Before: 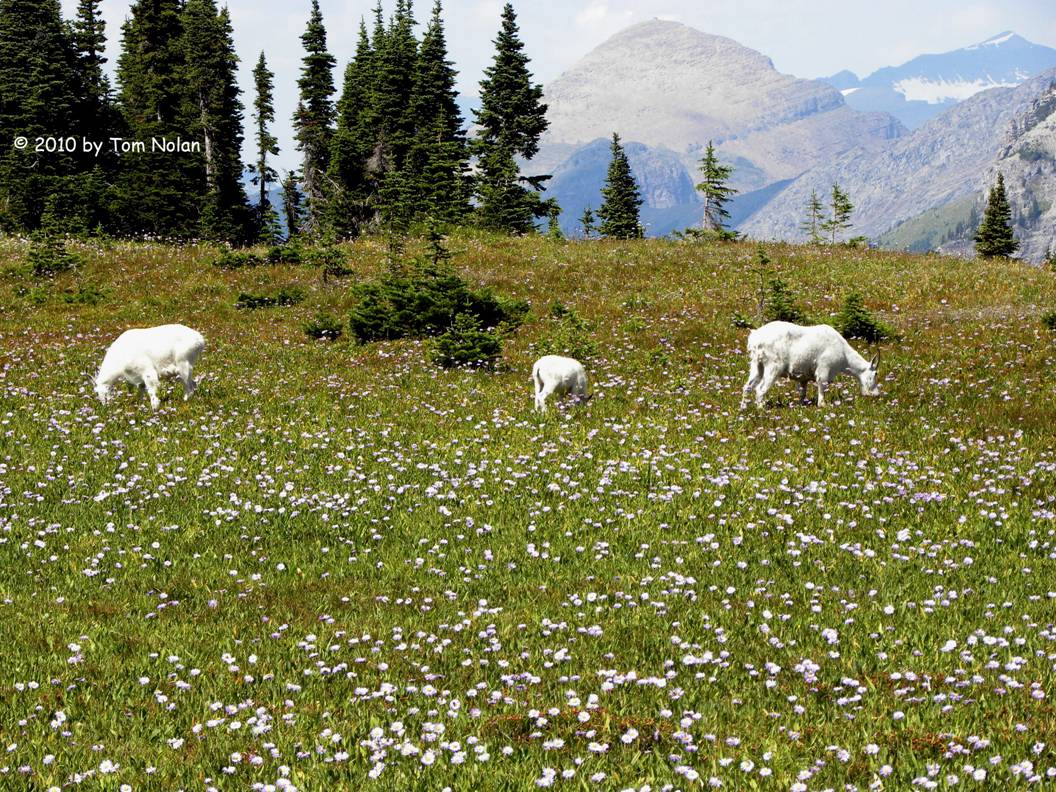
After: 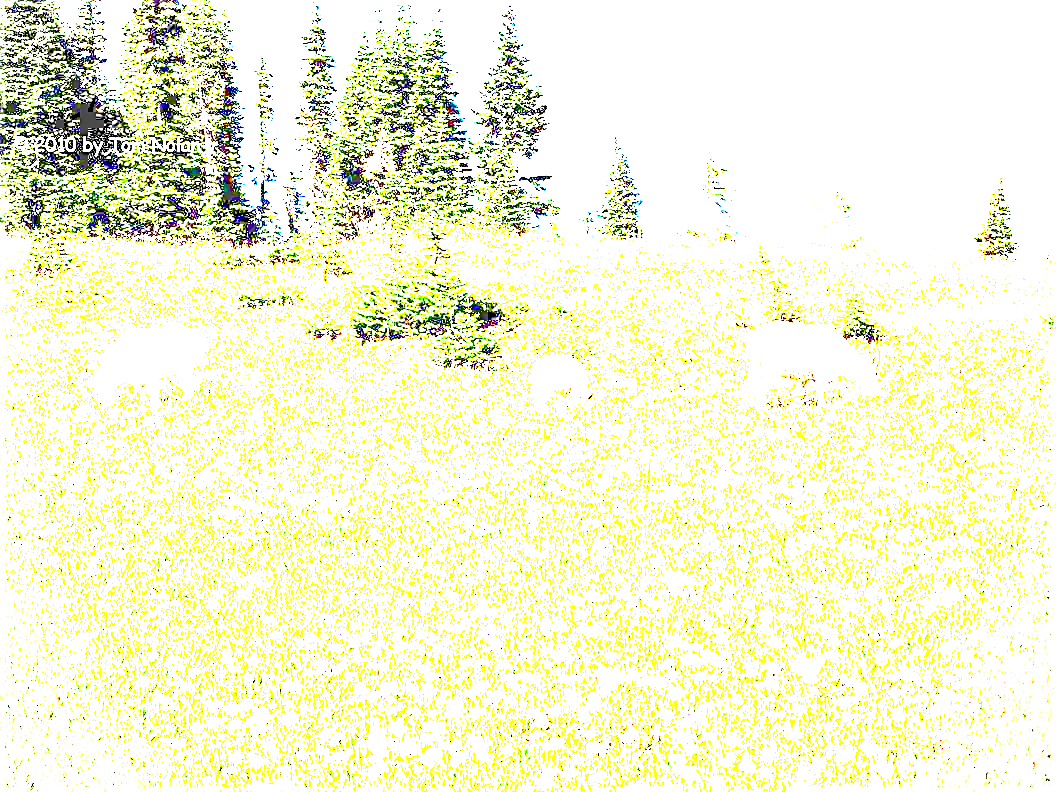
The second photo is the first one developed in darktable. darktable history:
vignetting: fall-off start 91.57%
exposure: exposure 7.919 EV, compensate exposure bias true, compensate highlight preservation false
sharpen: on, module defaults
tone equalizer: on, module defaults
